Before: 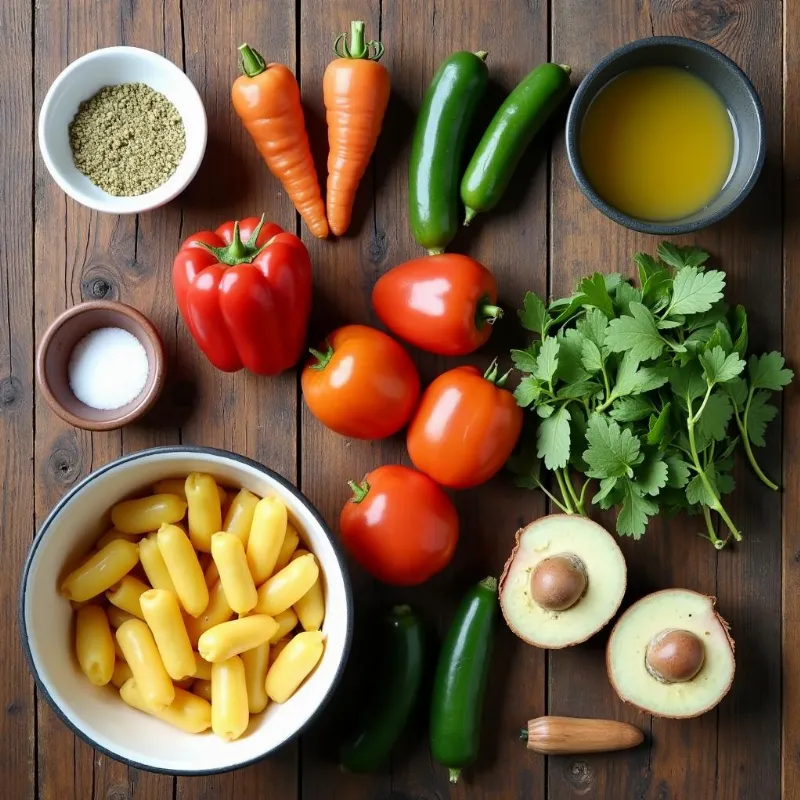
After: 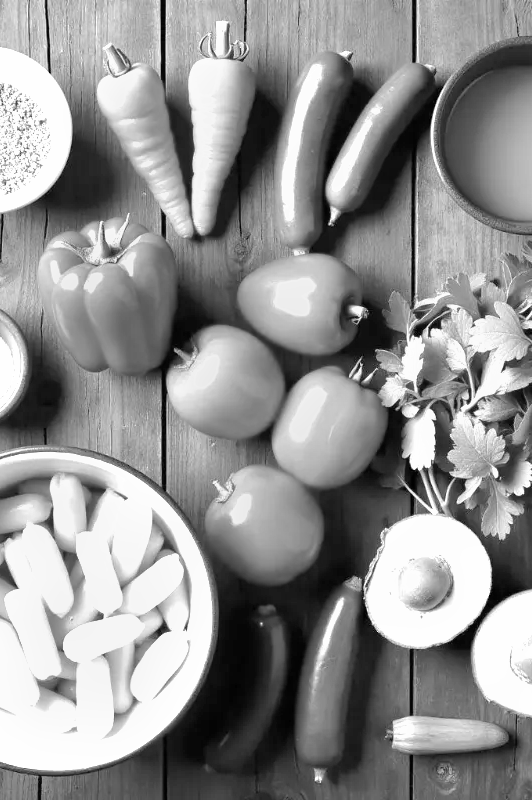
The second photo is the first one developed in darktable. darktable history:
shadows and highlights: on, module defaults
base curve: exposure shift 0, preserve colors none
monochrome: on, module defaults
color correction: highlights a* 10.32, highlights b* 14.66, shadows a* -9.59, shadows b* -15.02
crop: left 16.899%, right 16.556%
exposure: black level correction 0, exposure 1.2 EV, compensate exposure bias true, compensate highlight preservation false
tone curve: curves: ch0 [(0, 0) (0.004, 0.001) (0.133, 0.112) (0.325, 0.362) (0.832, 0.893) (1, 1)], color space Lab, linked channels, preserve colors none
